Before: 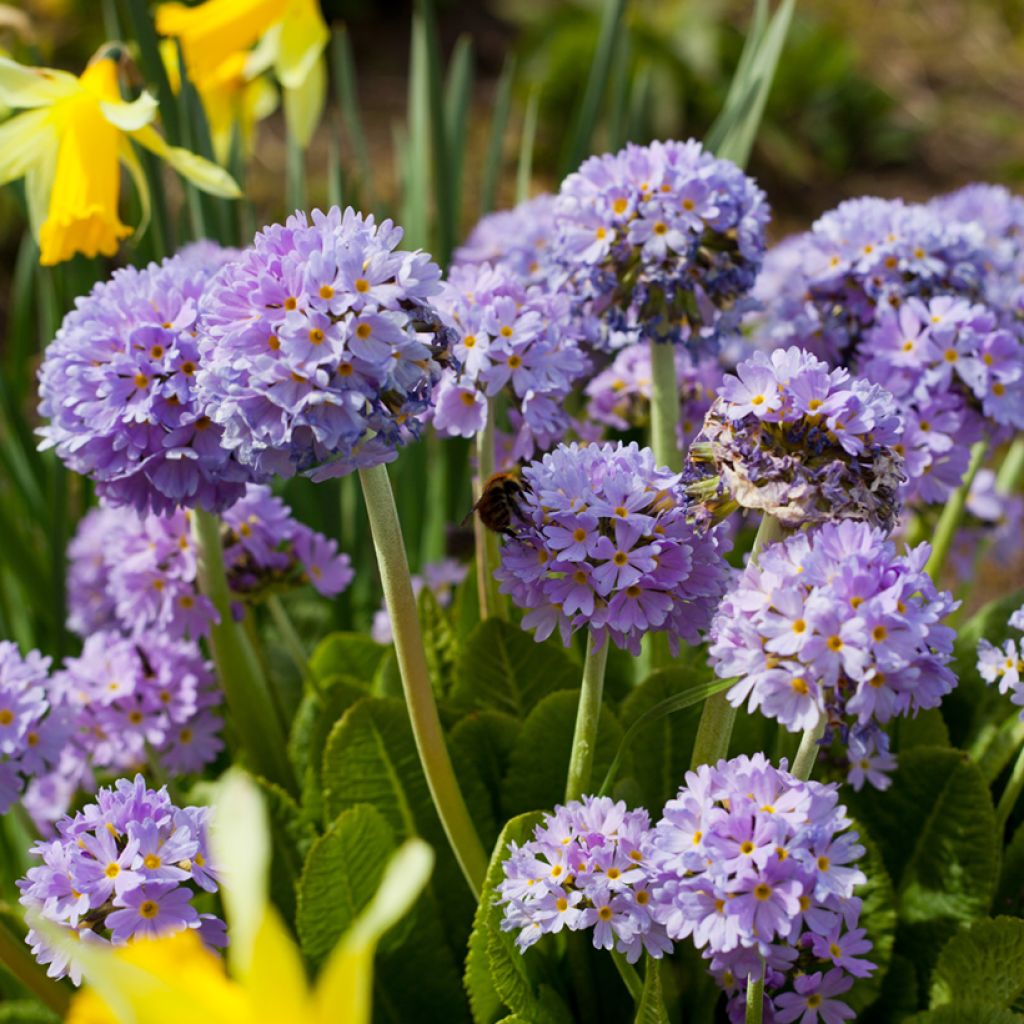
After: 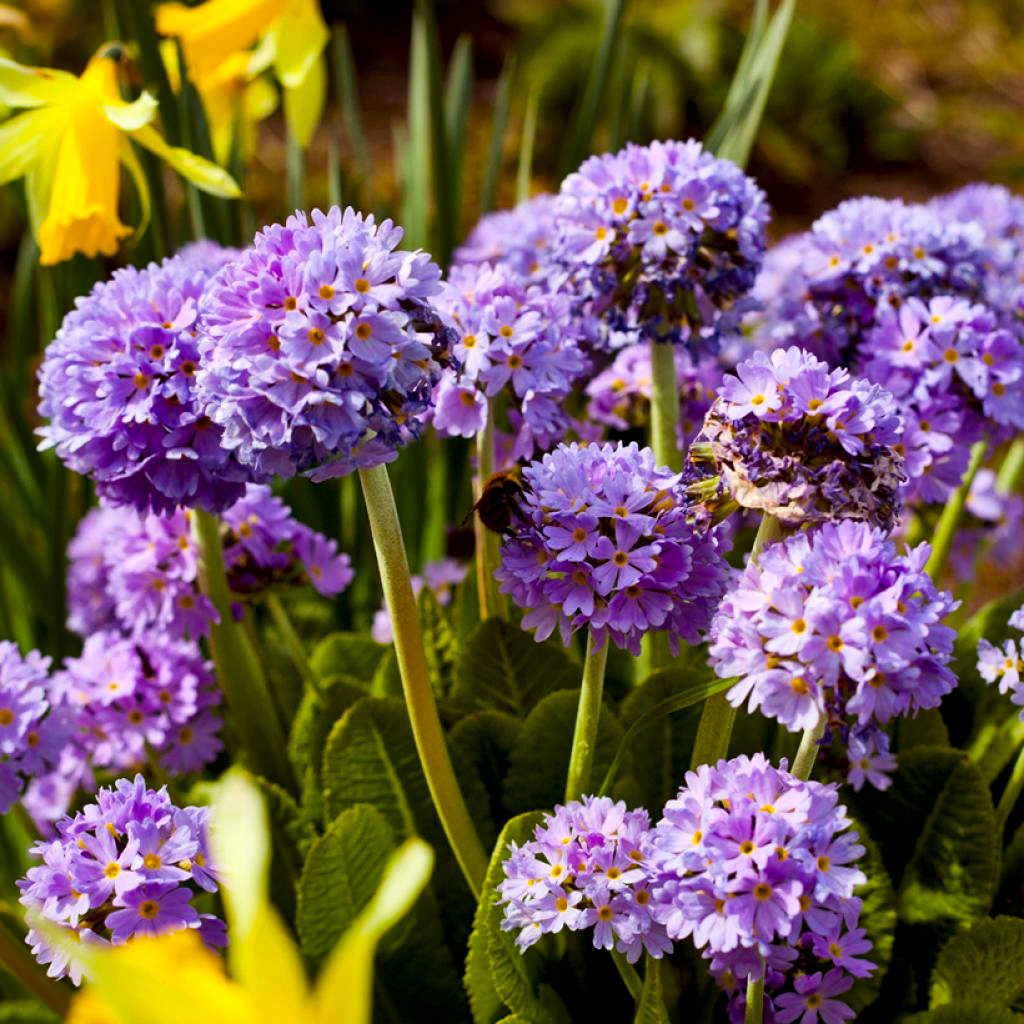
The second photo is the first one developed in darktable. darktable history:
color balance rgb: power › luminance -7.994%, power › chroma 1.336%, power › hue 330.29°, perceptual saturation grading › global saturation 31.07%, global vibrance 30.132%
local contrast: mode bilateral grid, contrast 51, coarseness 49, detail 150%, midtone range 0.2
